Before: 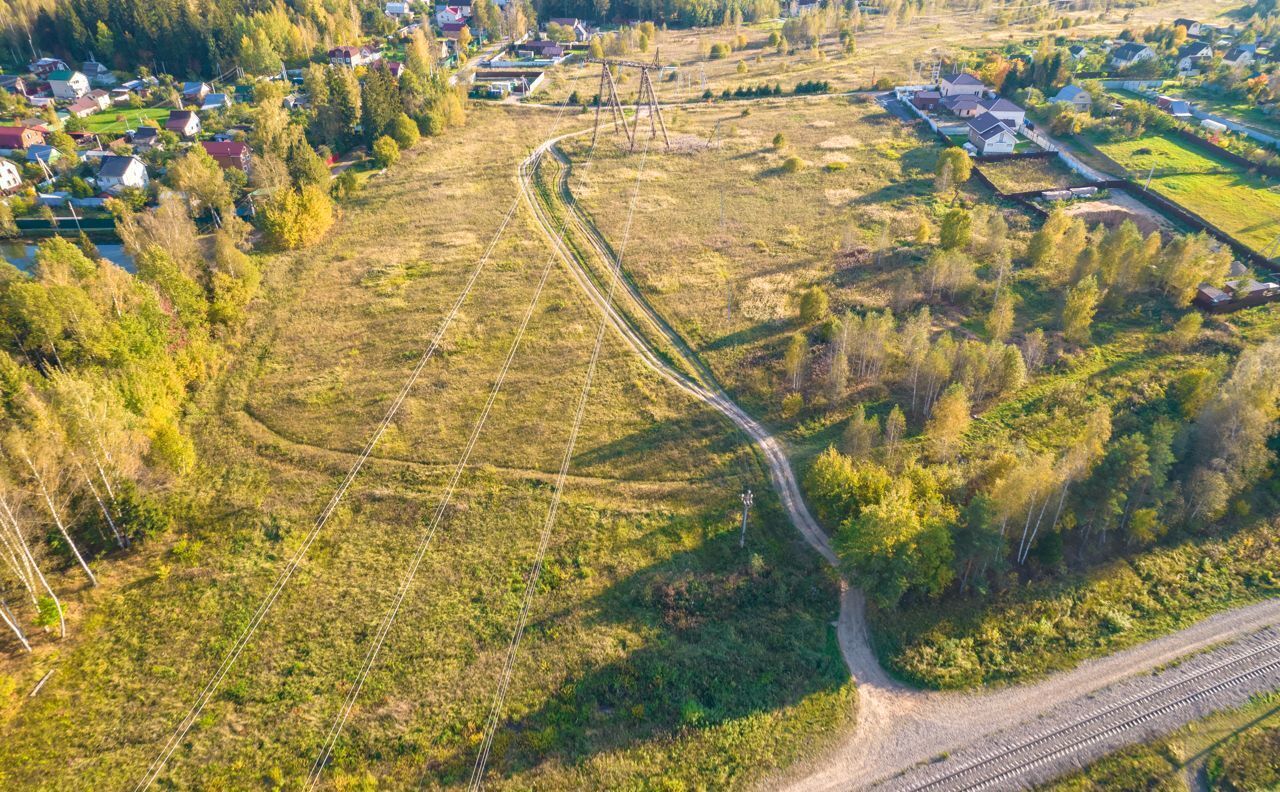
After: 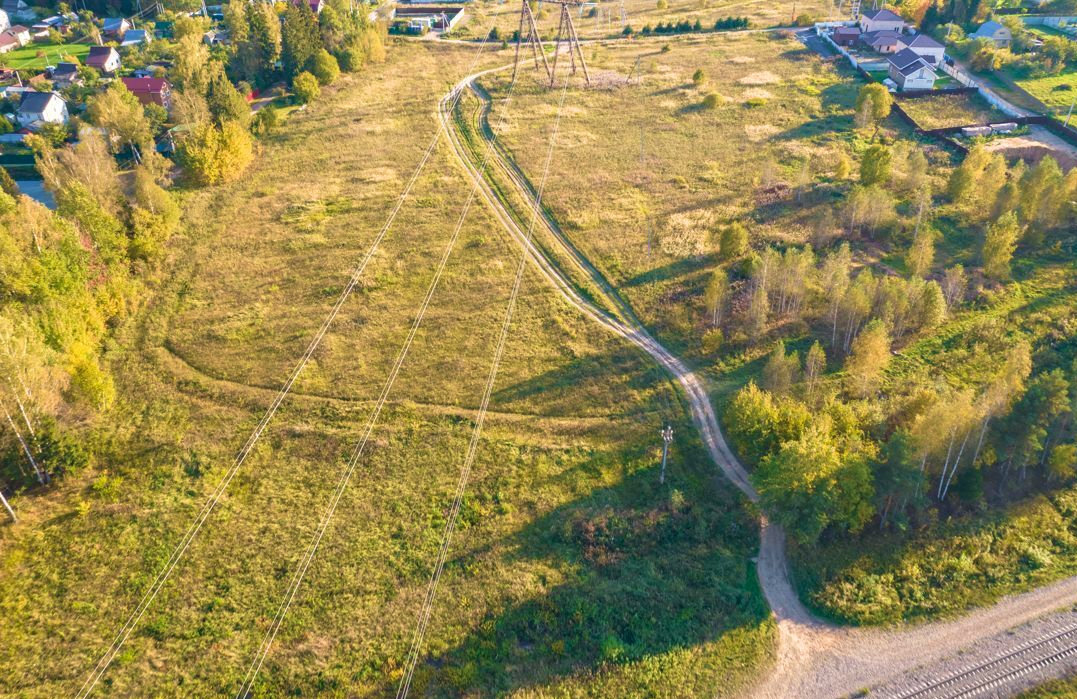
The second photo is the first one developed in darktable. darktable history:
crop: left 6.295%, top 8.188%, right 9.525%, bottom 3.518%
velvia: on, module defaults
